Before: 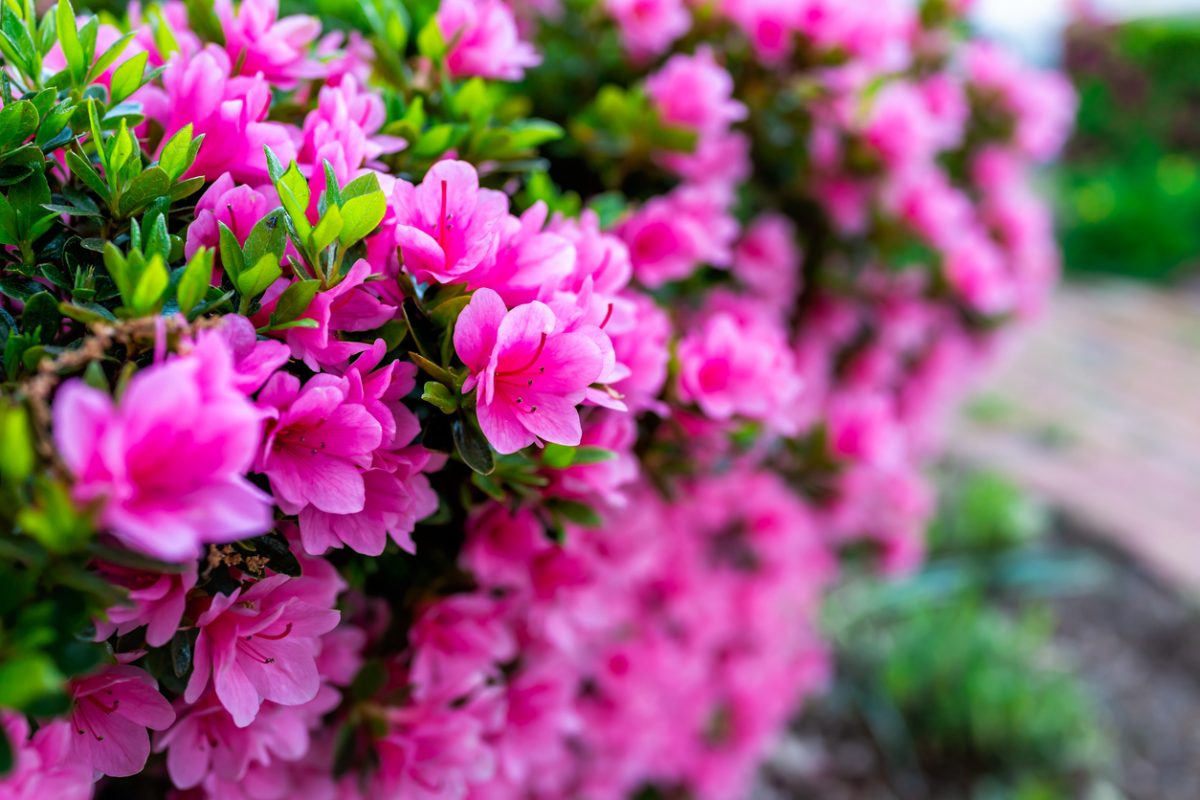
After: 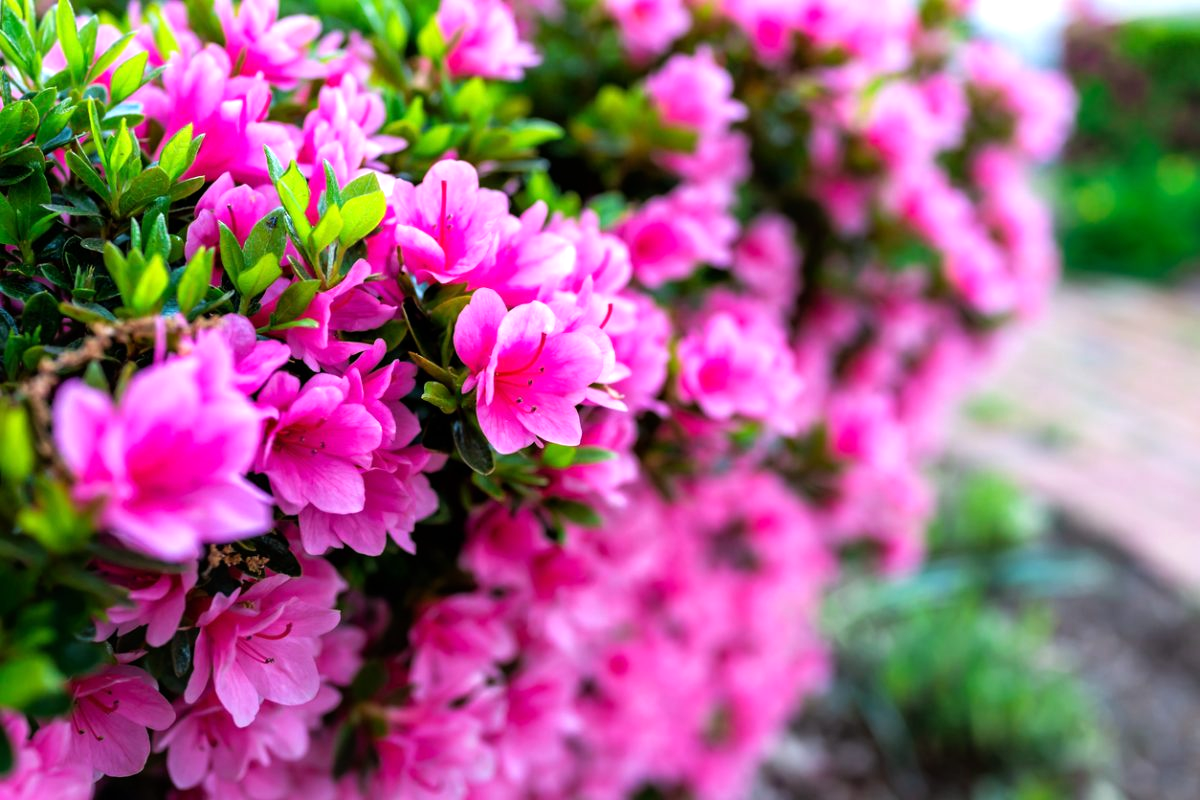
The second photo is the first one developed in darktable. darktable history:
tone equalizer: -8 EV -0.388 EV, -7 EV -0.415 EV, -6 EV -0.33 EV, -5 EV -0.259 EV, -3 EV 0.219 EV, -2 EV 0.304 EV, -1 EV 0.394 EV, +0 EV 0.407 EV
exposure: compensate exposure bias true, compensate highlight preservation false
